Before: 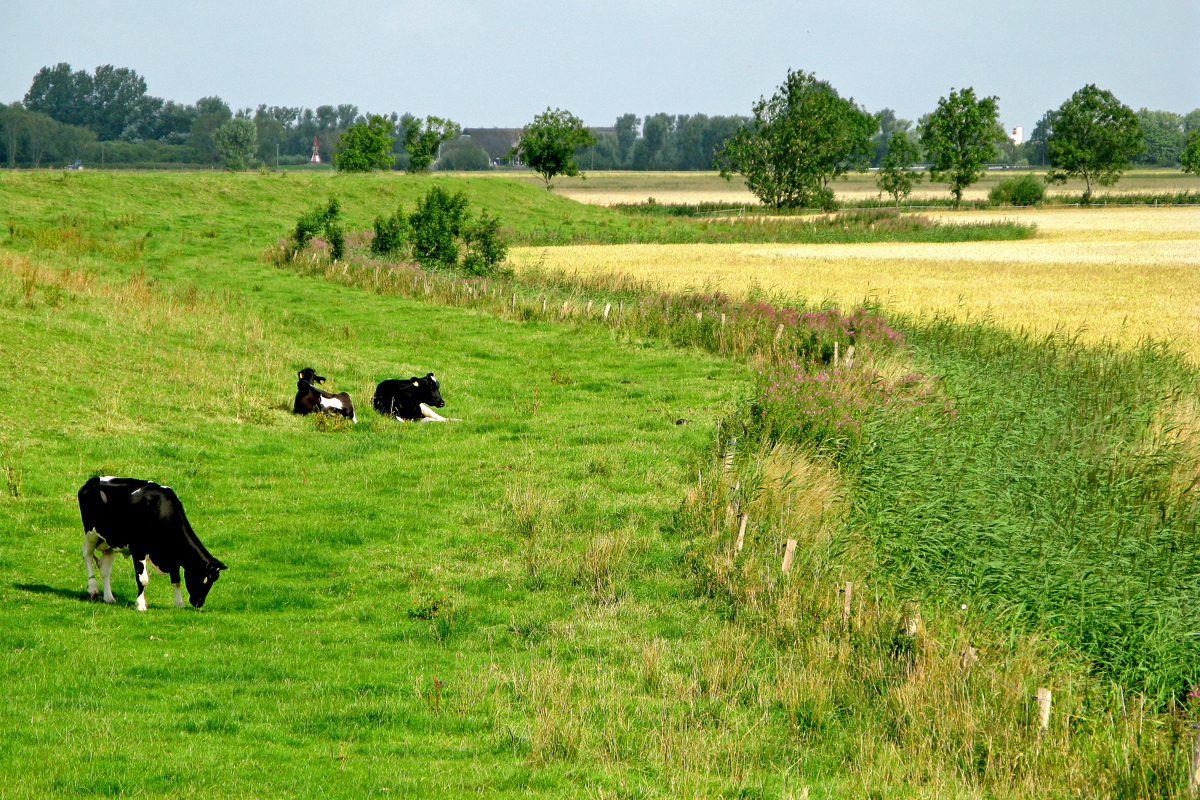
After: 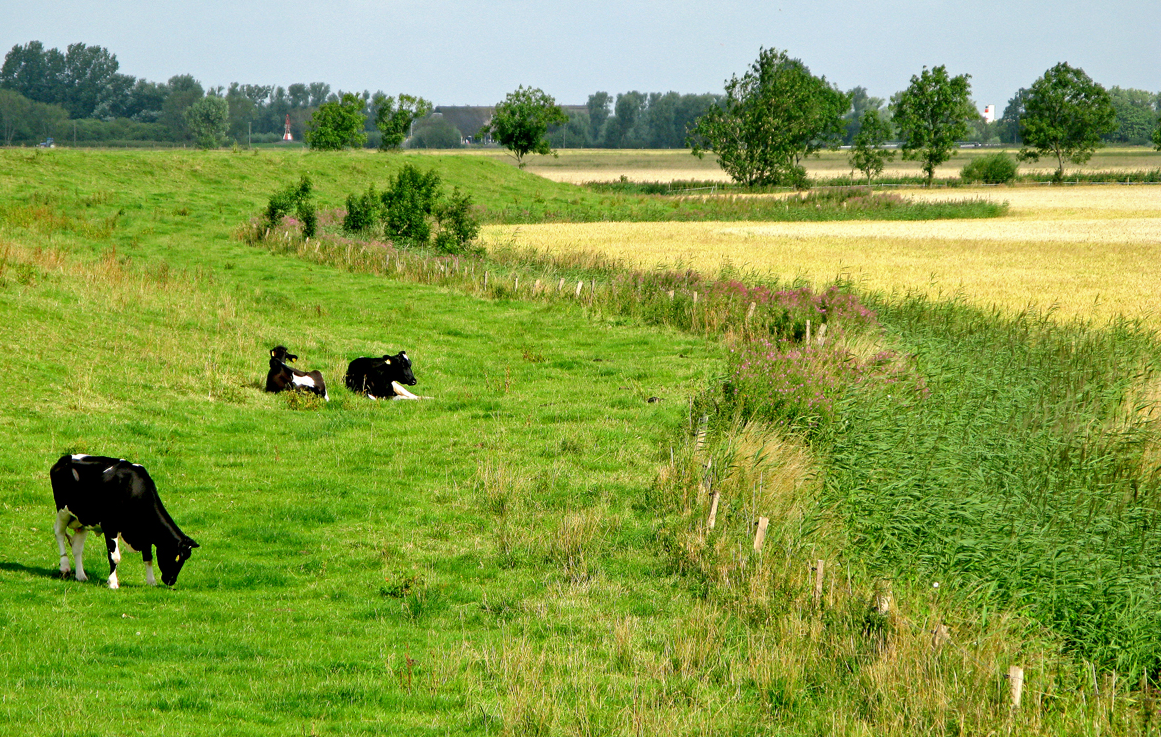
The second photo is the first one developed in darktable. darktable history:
crop: left 2.339%, top 2.85%, right 0.897%, bottom 4.987%
